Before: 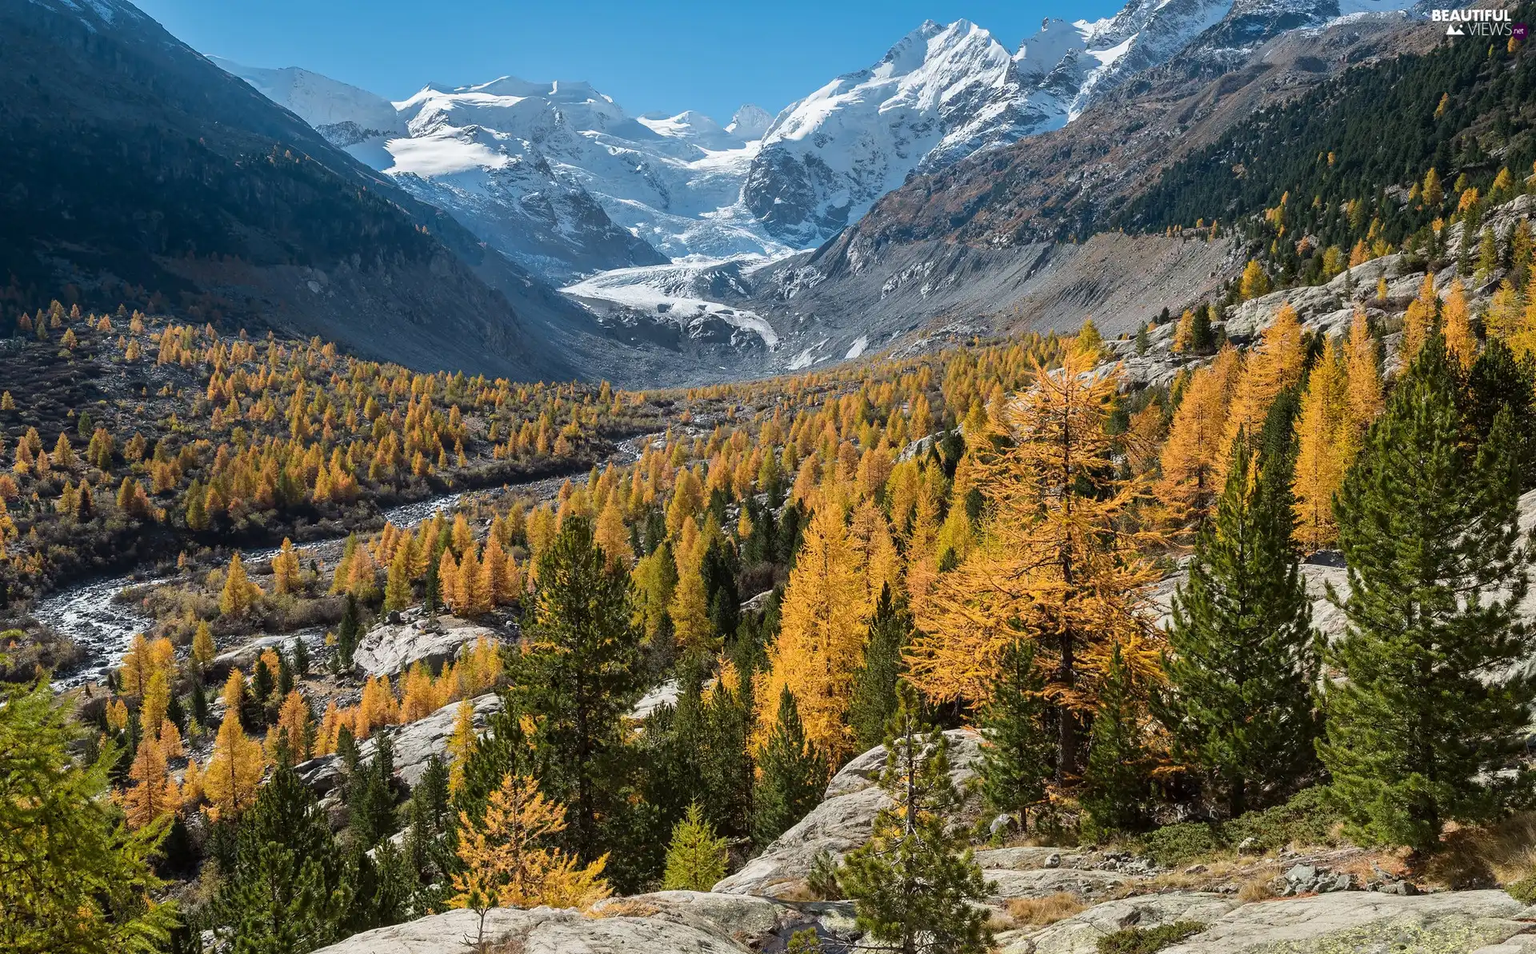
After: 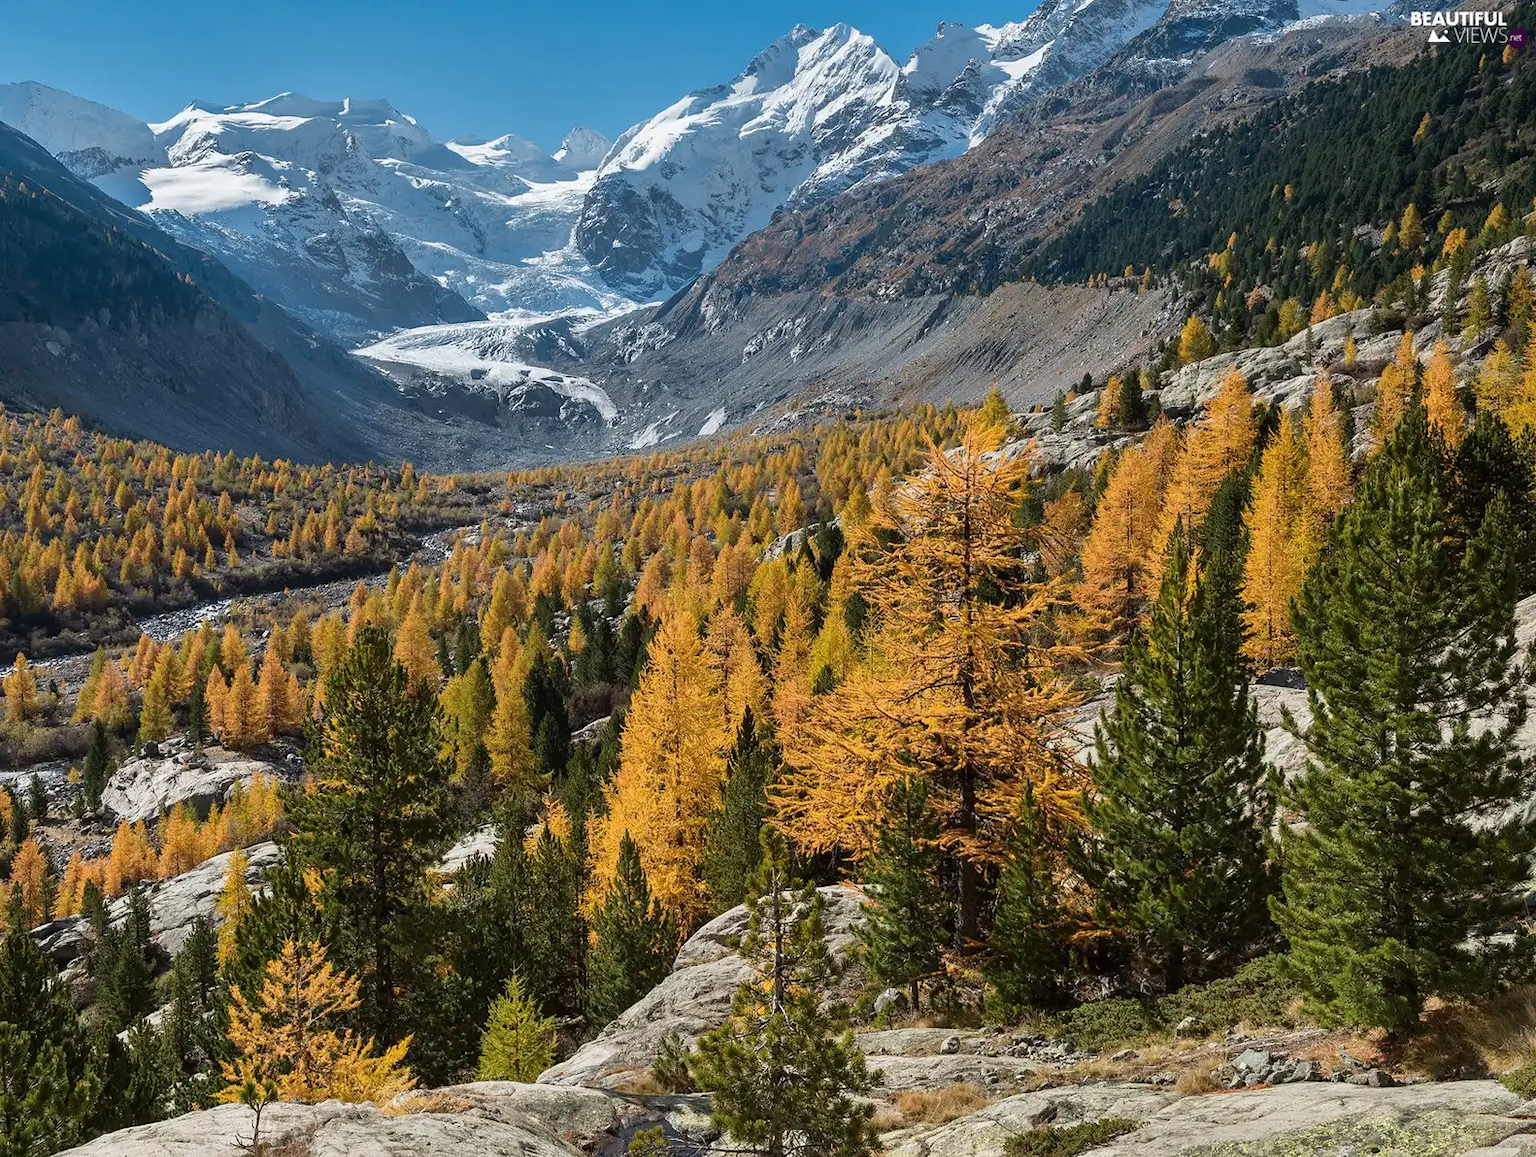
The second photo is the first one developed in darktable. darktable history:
base curve: curves: ch0 [(0, 0) (0.303, 0.277) (1, 1)]
crop: left 17.582%, bottom 0.031%
shadows and highlights: shadows 20.91, highlights -82.73, soften with gaussian
